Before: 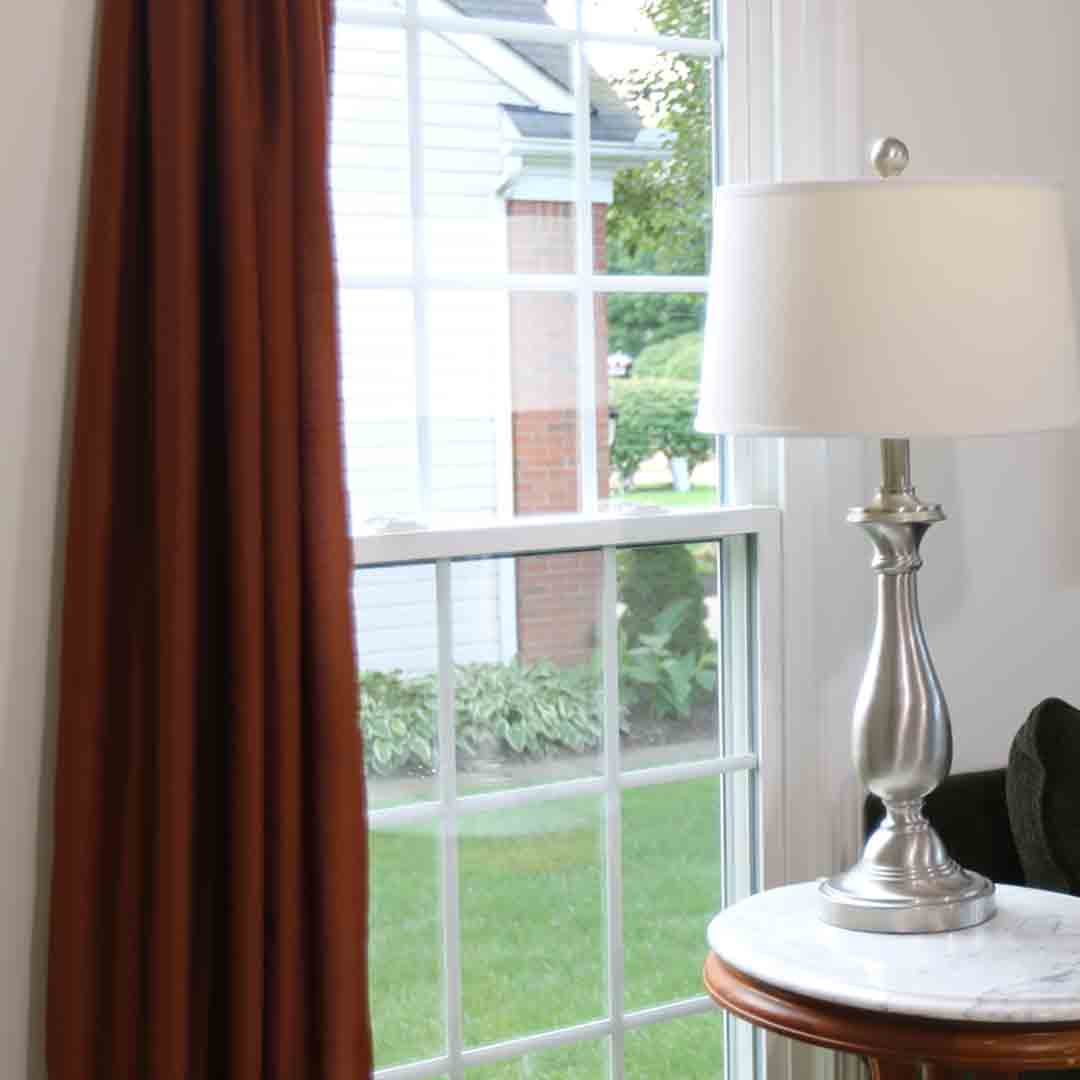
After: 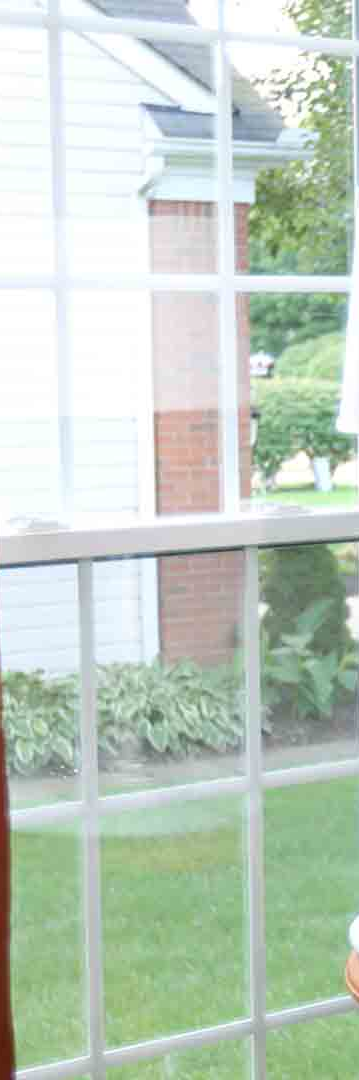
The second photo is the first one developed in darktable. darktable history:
crop: left 33.177%, right 33.555%
exposure: compensate highlight preservation false
